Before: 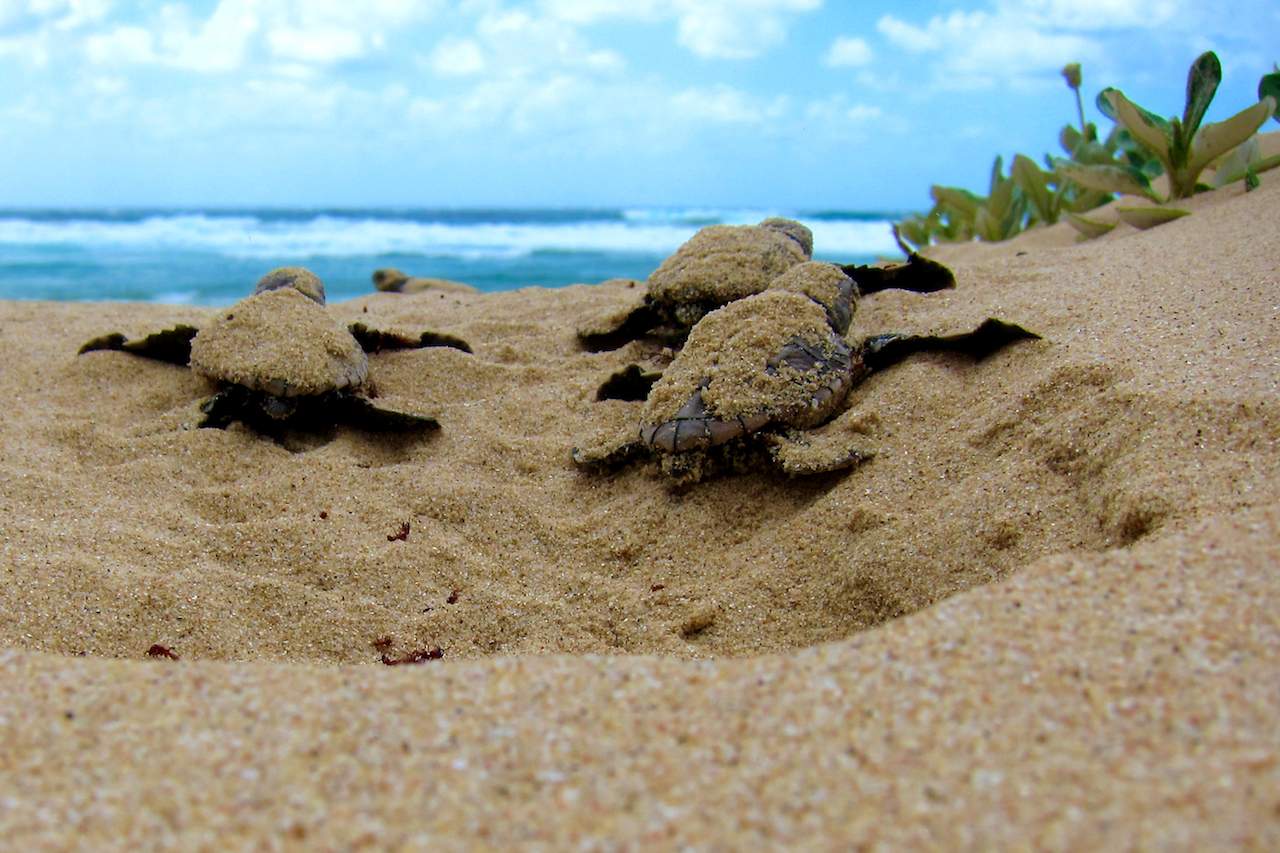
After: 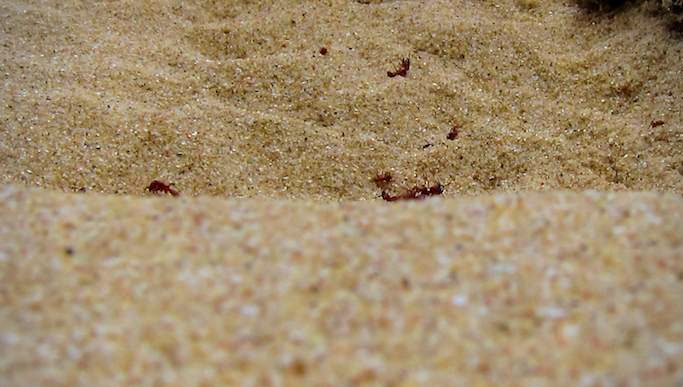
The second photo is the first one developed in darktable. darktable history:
vignetting: fall-off radius 61.17%
color correction: highlights b* 0.041, saturation 1.13
crop and rotate: top 54.414%, right 46.635%, bottom 0.183%
